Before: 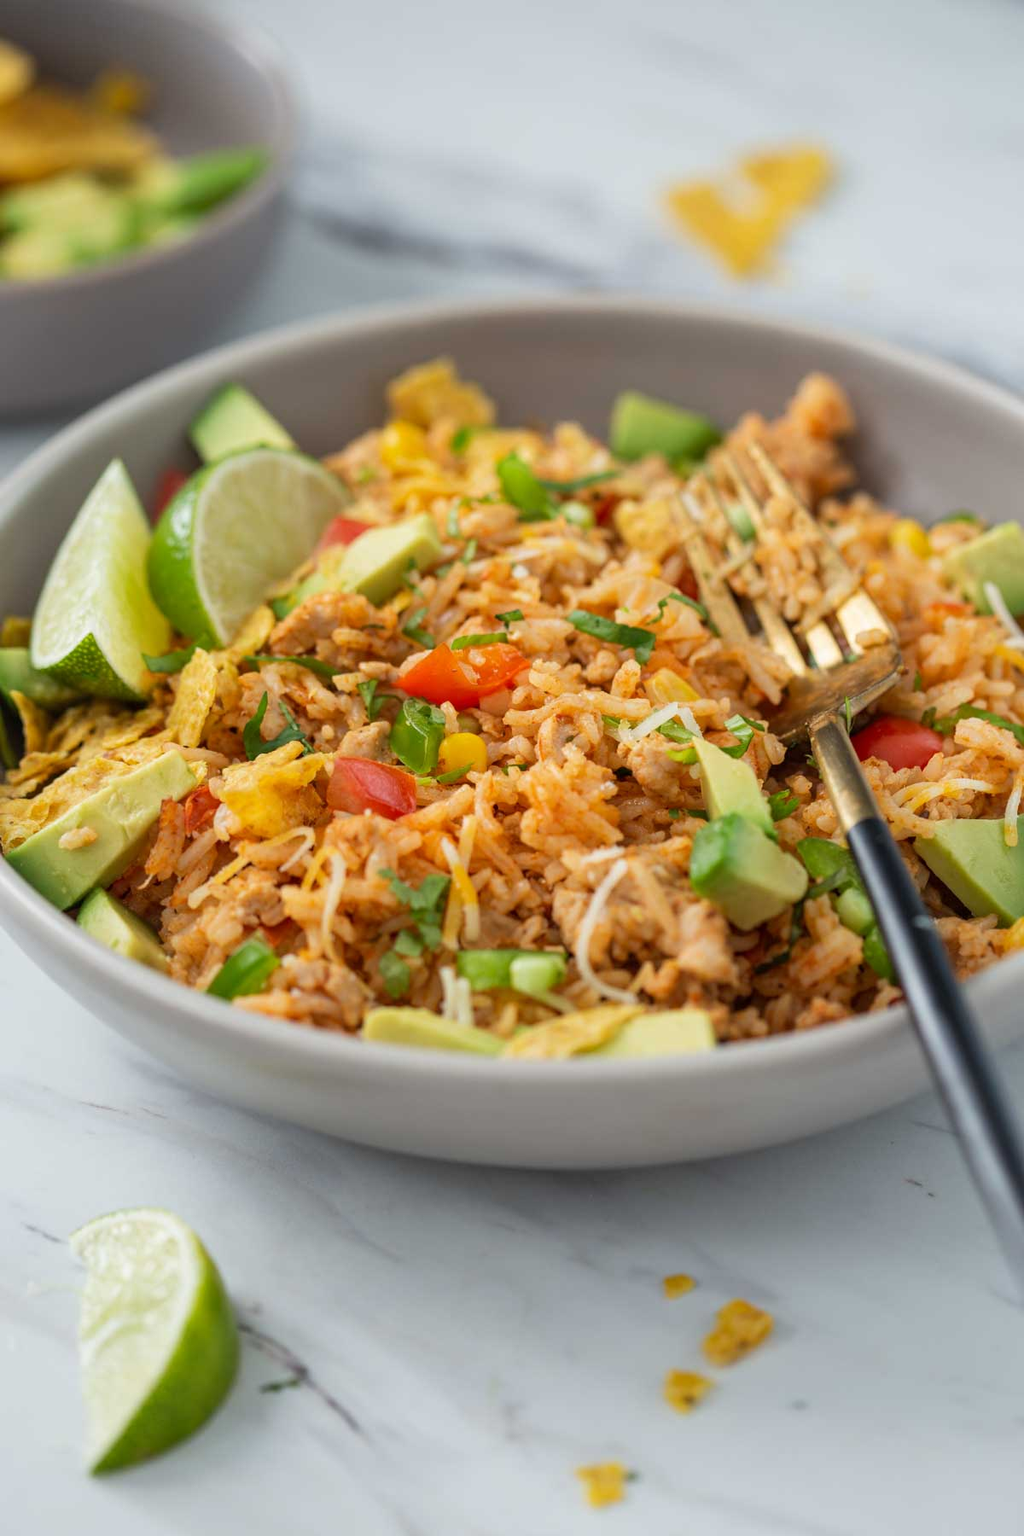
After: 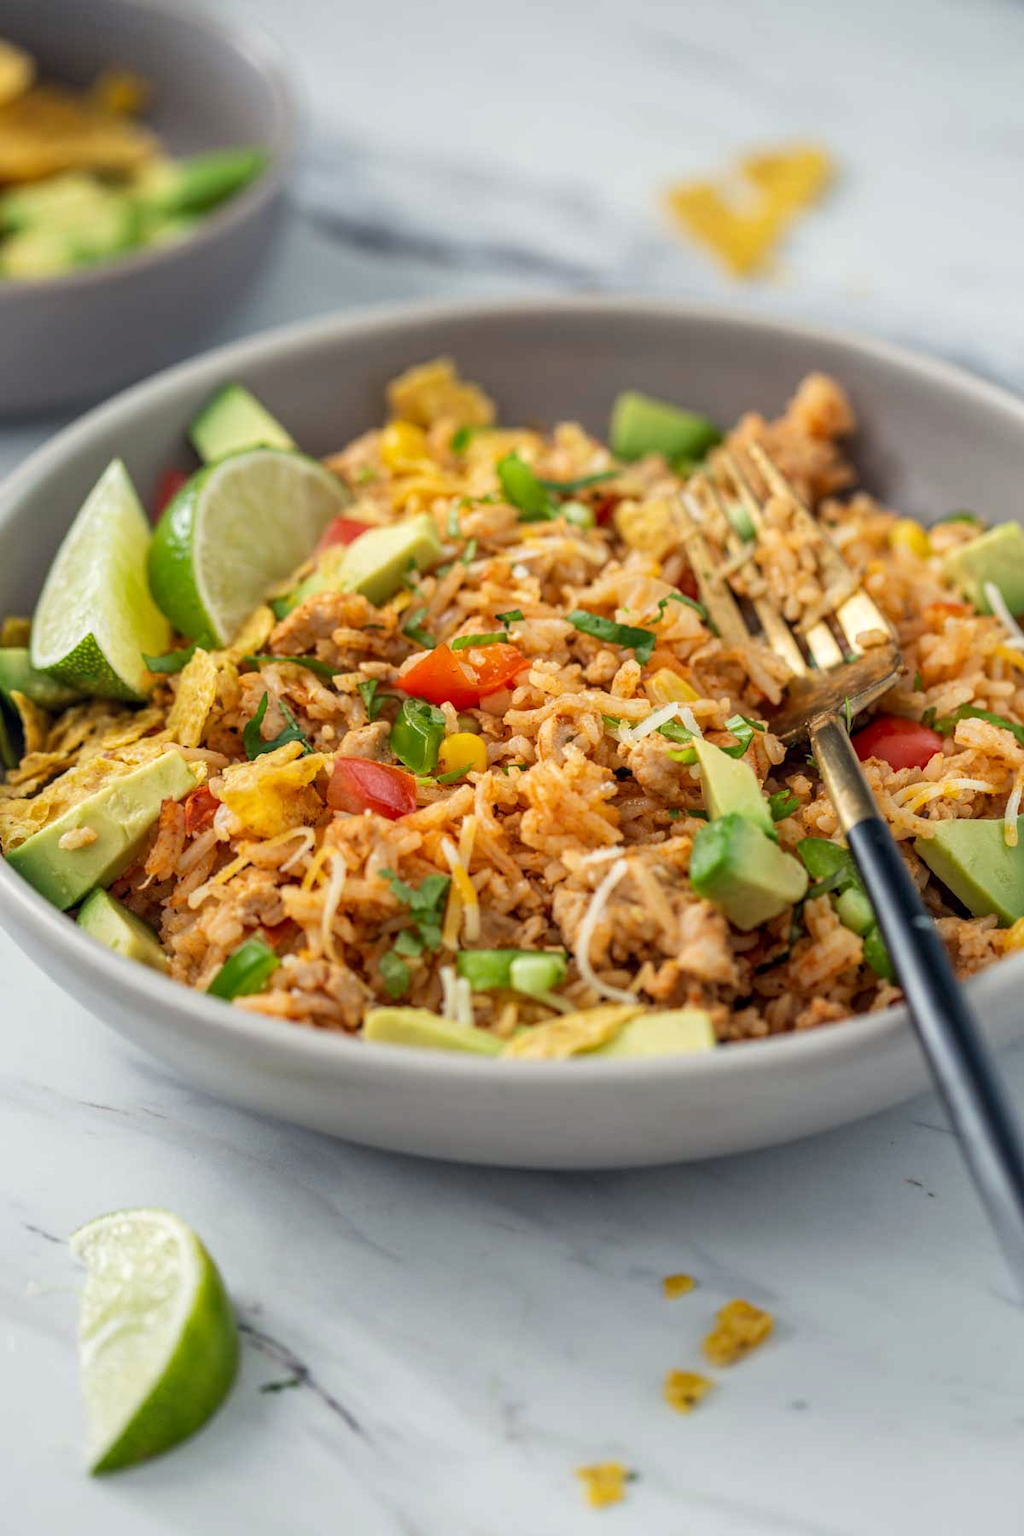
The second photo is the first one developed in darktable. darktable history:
color correction: highlights a* 0.207, highlights b* 2.7, shadows a* -0.874, shadows b* -4.78
local contrast: on, module defaults
